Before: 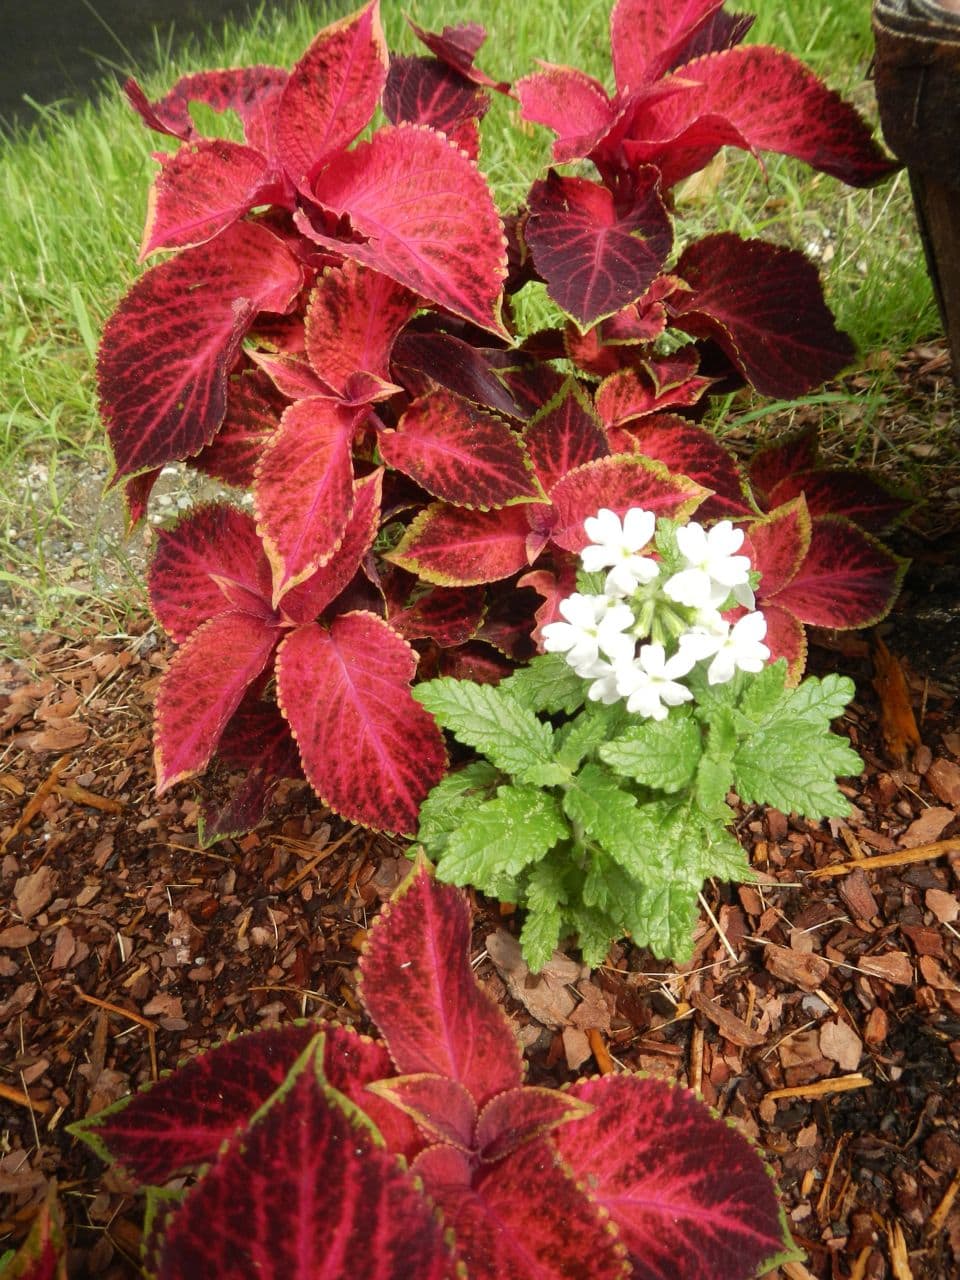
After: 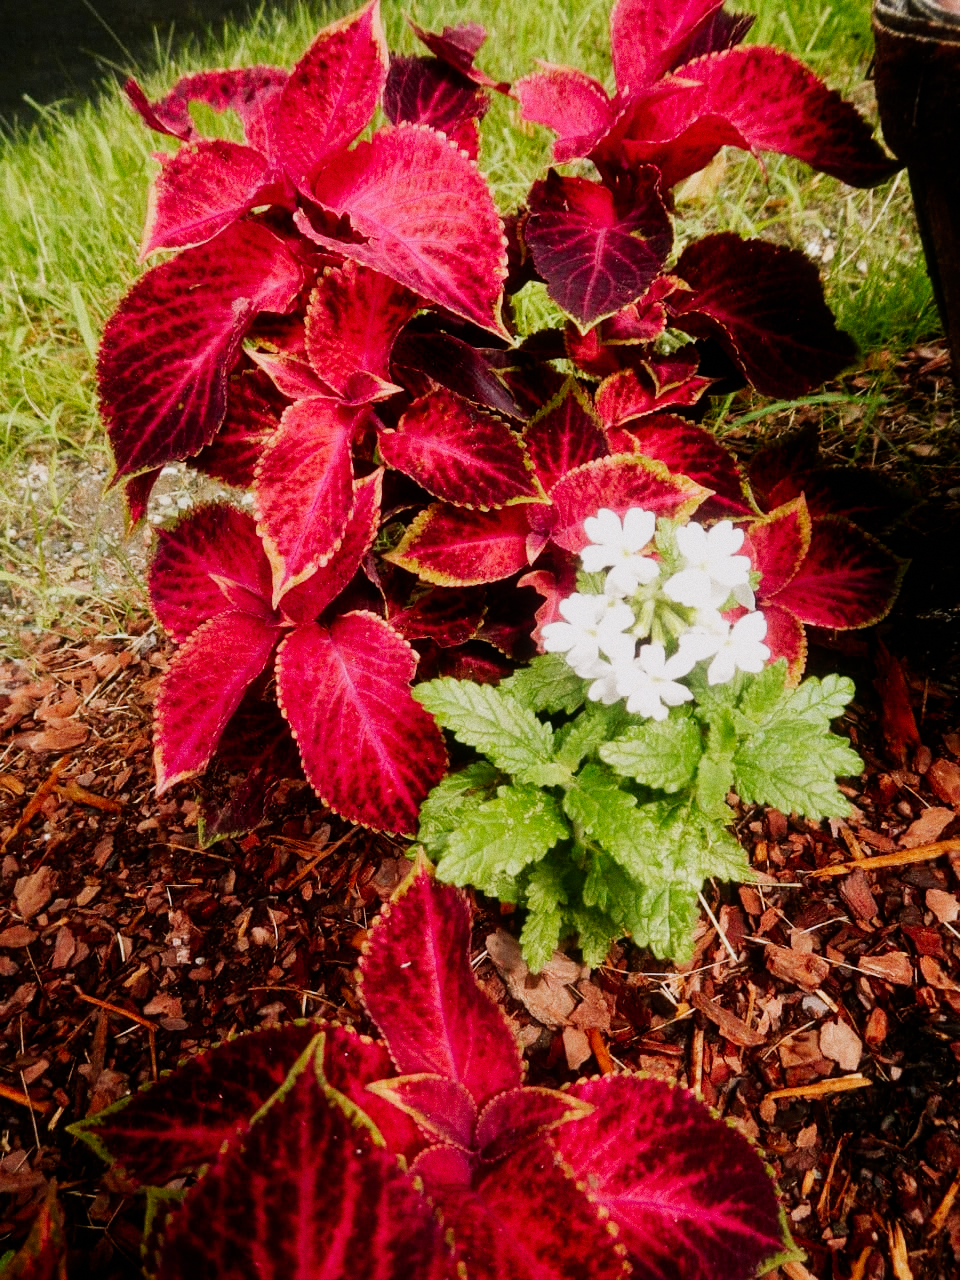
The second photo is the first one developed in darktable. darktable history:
contrast equalizer: octaves 7, y [[0.6 ×6], [0.55 ×6], [0 ×6], [0 ×6], [0 ×6]], mix 0.2
color balance rgb: shadows lift › chroma 2%, shadows lift › hue 217.2°, power › chroma 0.25%, power › hue 60°, highlights gain › chroma 1.5%, highlights gain › hue 309.6°, global offset › luminance -0.5%, perceptual saturation grading › global saturation 15%, global vibrance 20%
diffuse or sharpen "bloom 20%": radius span 32, 1st order speed 50%, 2nd order speed 50%, 3rd order speed 50%, 4th order speed 50% | blend: blend mode normal, opacity 20%; mask: uniform (no mask)
rgb primaries: red hue -0.035, red purity 1.02, green hue 0.052, green purity 0.95, blue hue -0.122, blue purity 0.95
sigmoid: contrast 1.8, skew -0.2, preserve hue 0%, red attenuation 0.1, red rotation 0.035, green attenuation 0.1, green rotation -0.017, blue attenuation 0.15, blue rotation -0.052, base primaries Rec2020
grain "film": coarseness 0.09 ISO
